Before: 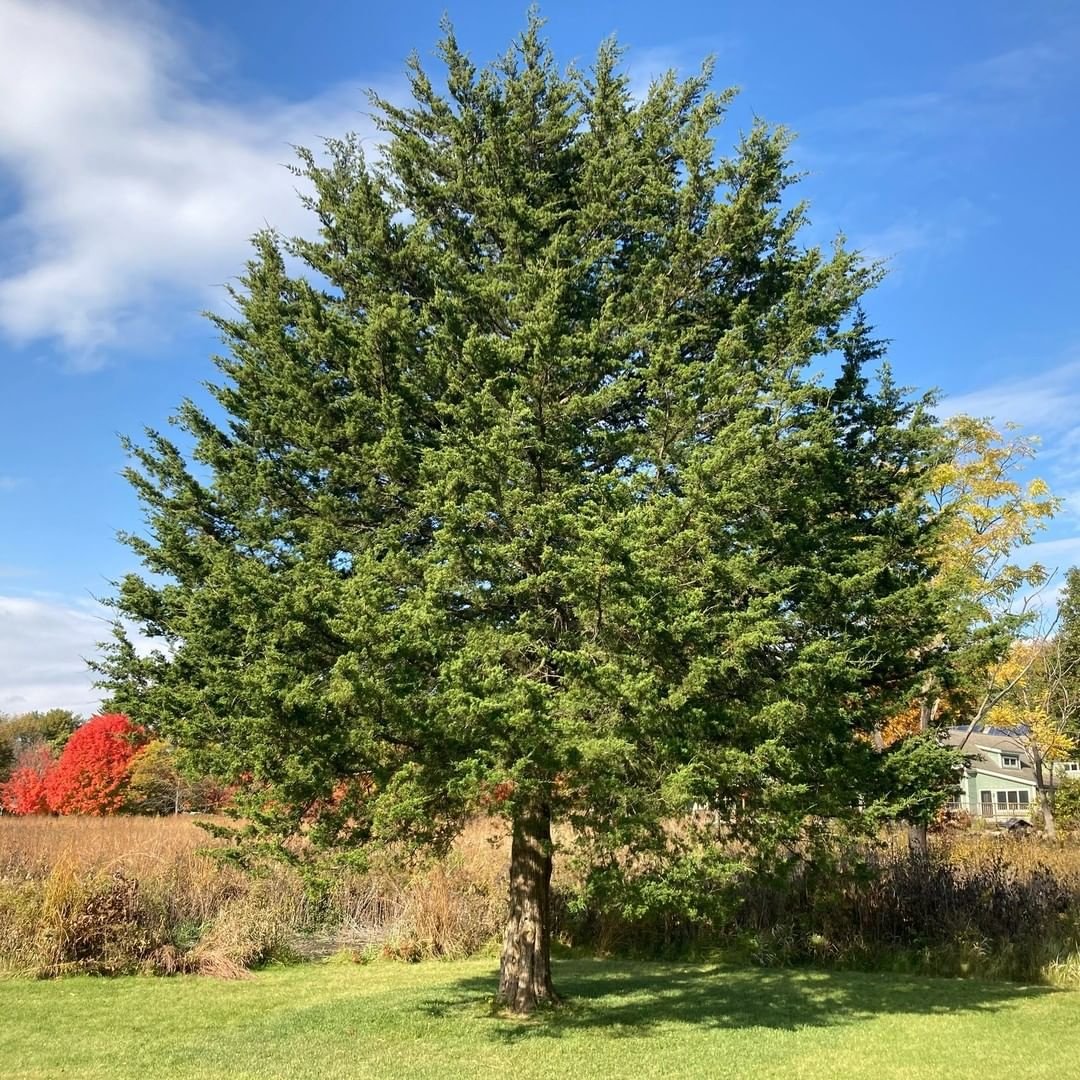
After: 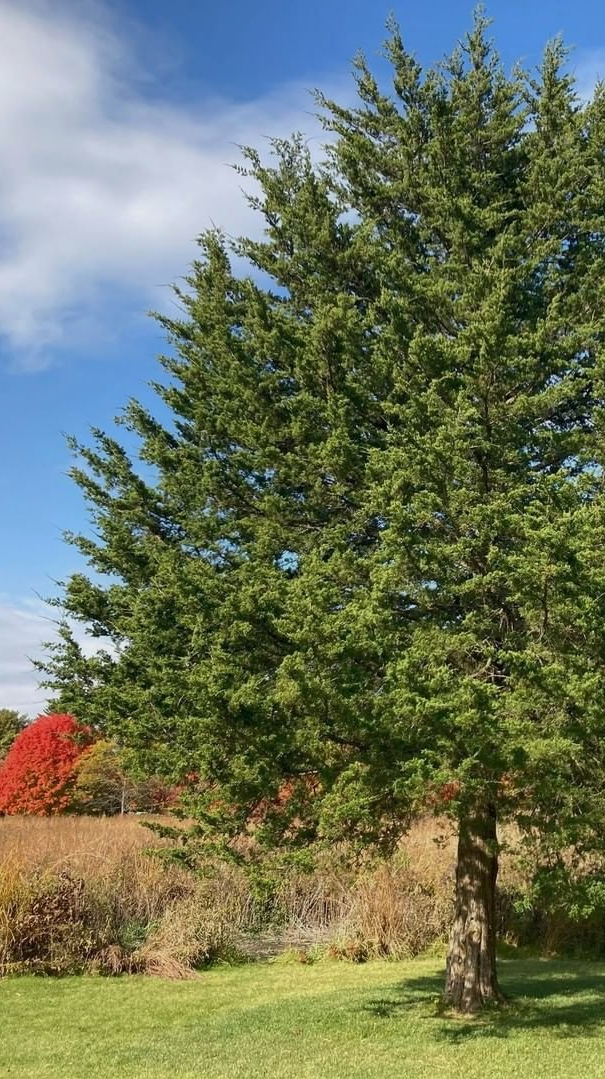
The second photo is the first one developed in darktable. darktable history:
crop: left 5.051%, right 38.841%
tone equalizer: -8 EV 0.237 EV, -7 EV 0.385 EV, -6 EV 0.434 EV, -5 EV 0.28 EV, -3 EV -0.249 EV, -2 EV -0.425 EV, -1 EV -0.428 EV, +0 EV -0.232 EV
